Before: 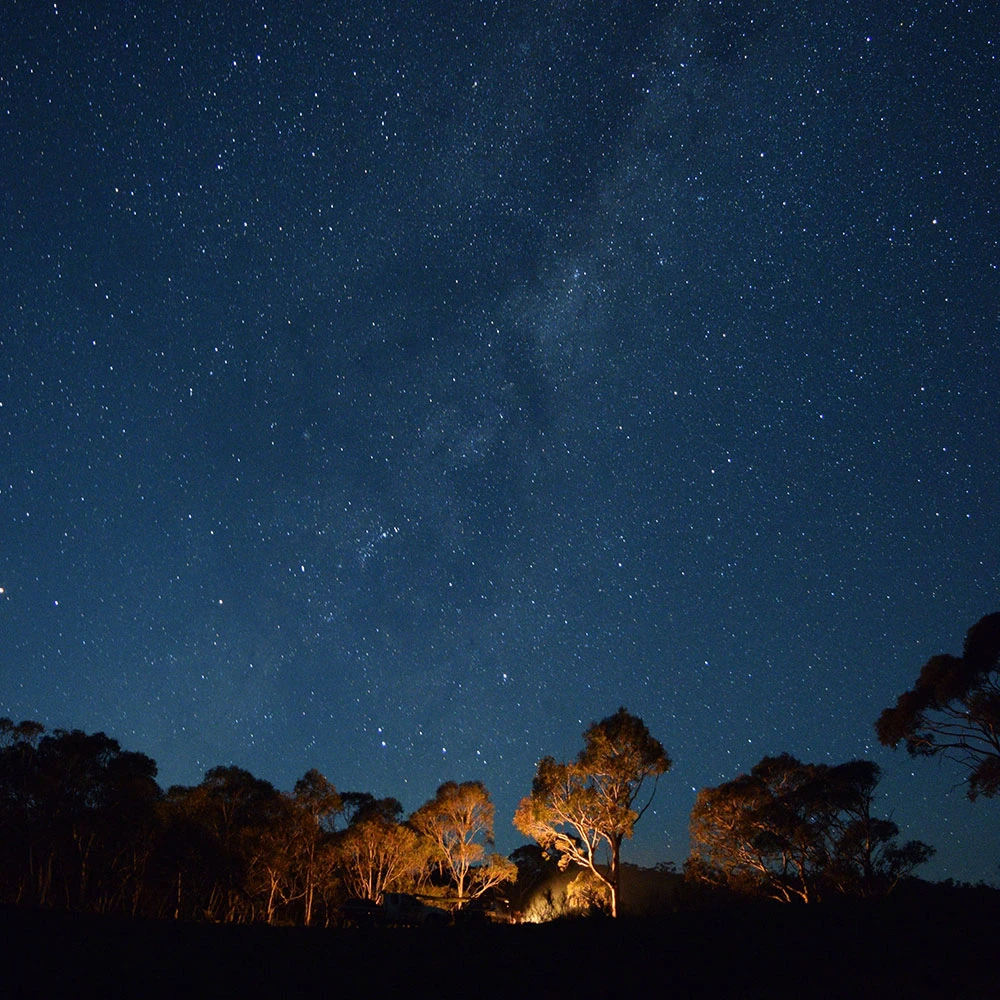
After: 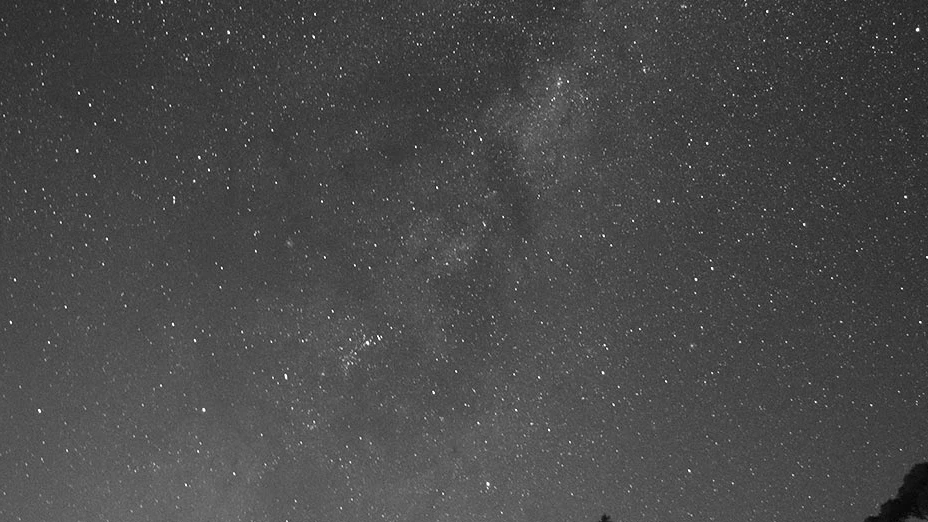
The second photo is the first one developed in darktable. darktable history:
crop: left 1.744%, top 19.225%, right 5.069%, bottom 28.357%
monochrome: on, module defaults
exposure: black level correction 0, exposure 0.9 EV, compensate highlight preservation false
